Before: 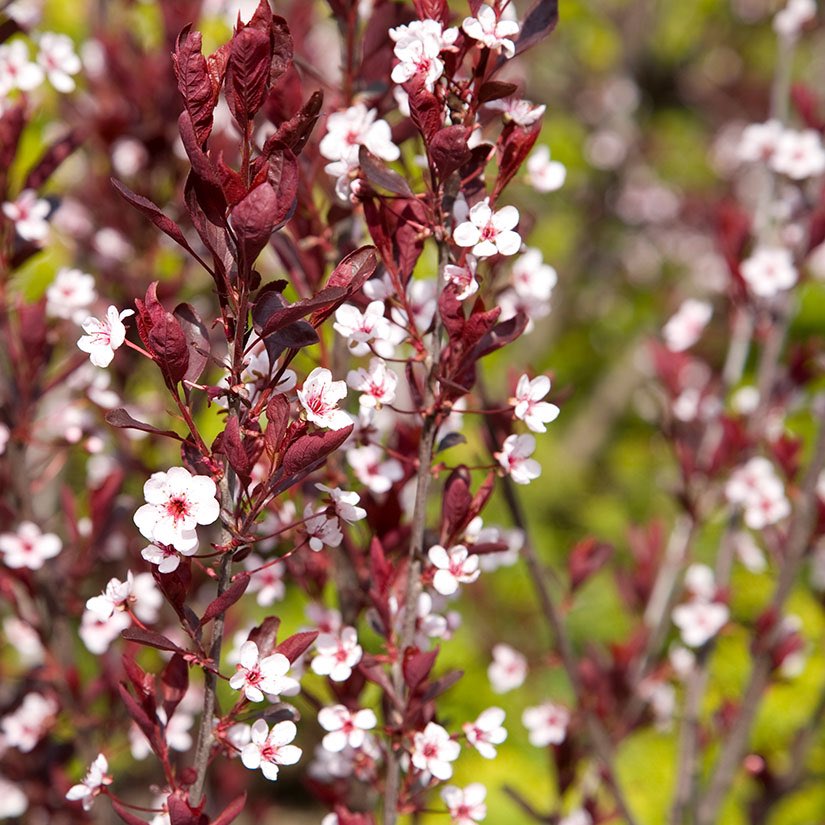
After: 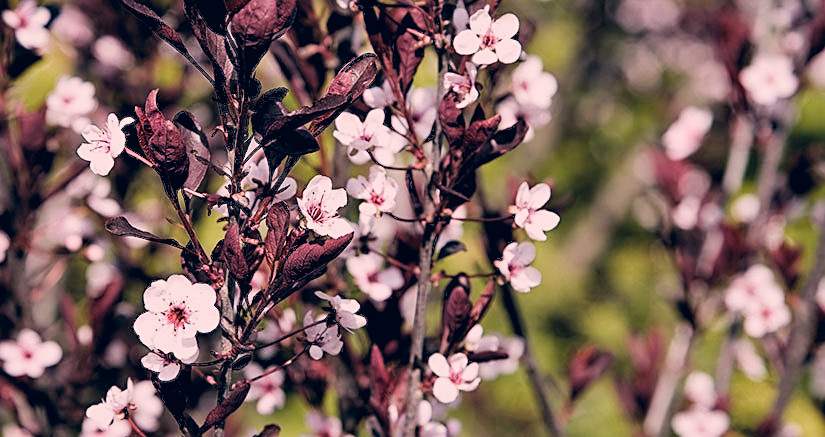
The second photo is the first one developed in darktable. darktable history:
haze removal: compatibility mode true, adaptive false
sharpen: on, module defaults
local contrast: mode bilateral grid, contrast 20, coarseness 51, detail 119%, midtone range 0.2
crop and rotate: top 23.273%, bottom 23.74%
filmic rgb: black relative exposure -5.05 EV, white relative exposure 4 EV, hardness 2.88, contrast 1.3, add noise in highlights 0, preserve chrominance luminance Y, color science v3 (2019), use custom middle-gray values true, contrast in highlights soft
color correction: highlights a* 14.42, highlights b* 6.04, shadows a* -6.22, shadows b* -15.36, saturation 0.83
